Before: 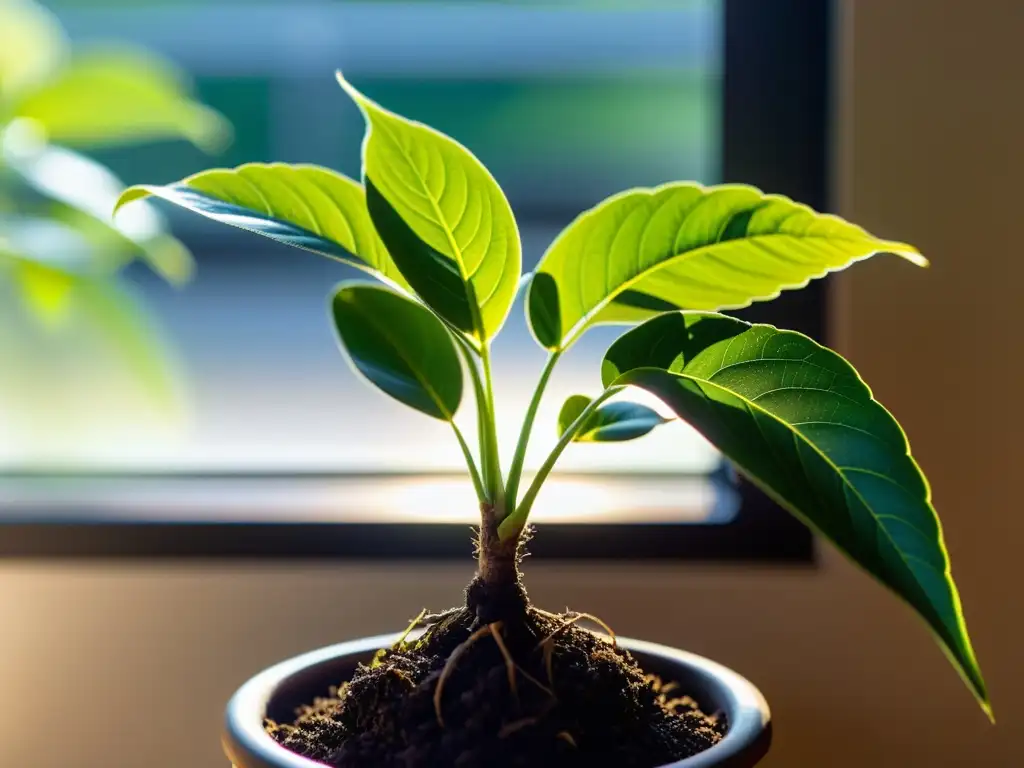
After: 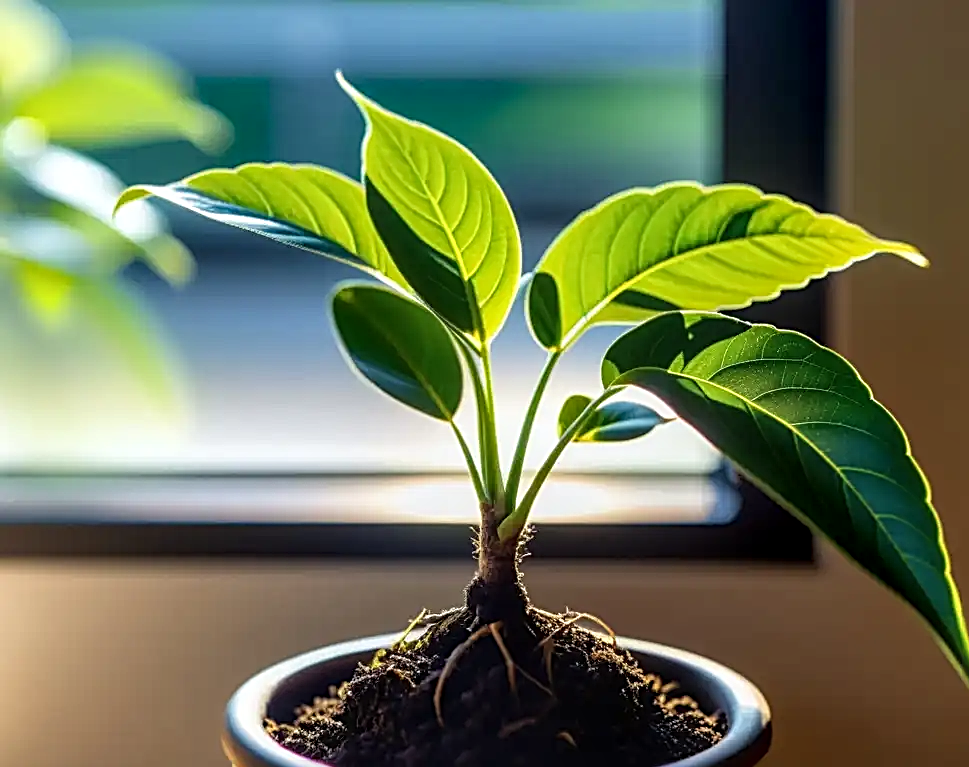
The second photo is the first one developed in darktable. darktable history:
crop and rotate: left 0%, right 5.316%
sharpen: radius 2.535, amount 0.62
local contrast: detail 130%
